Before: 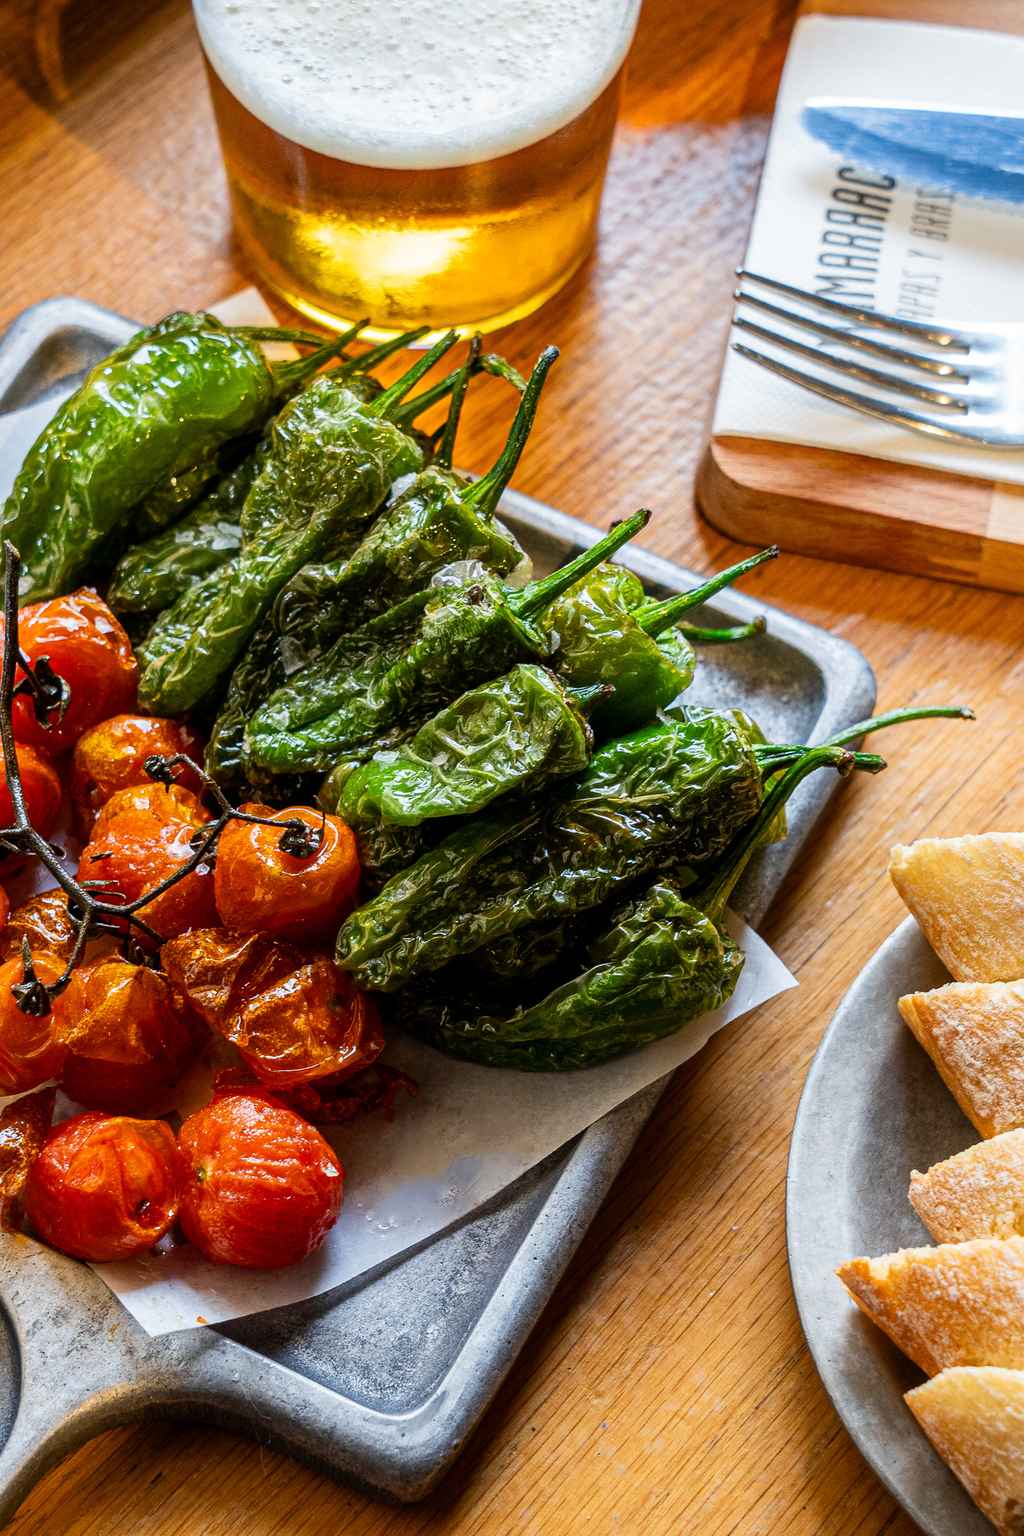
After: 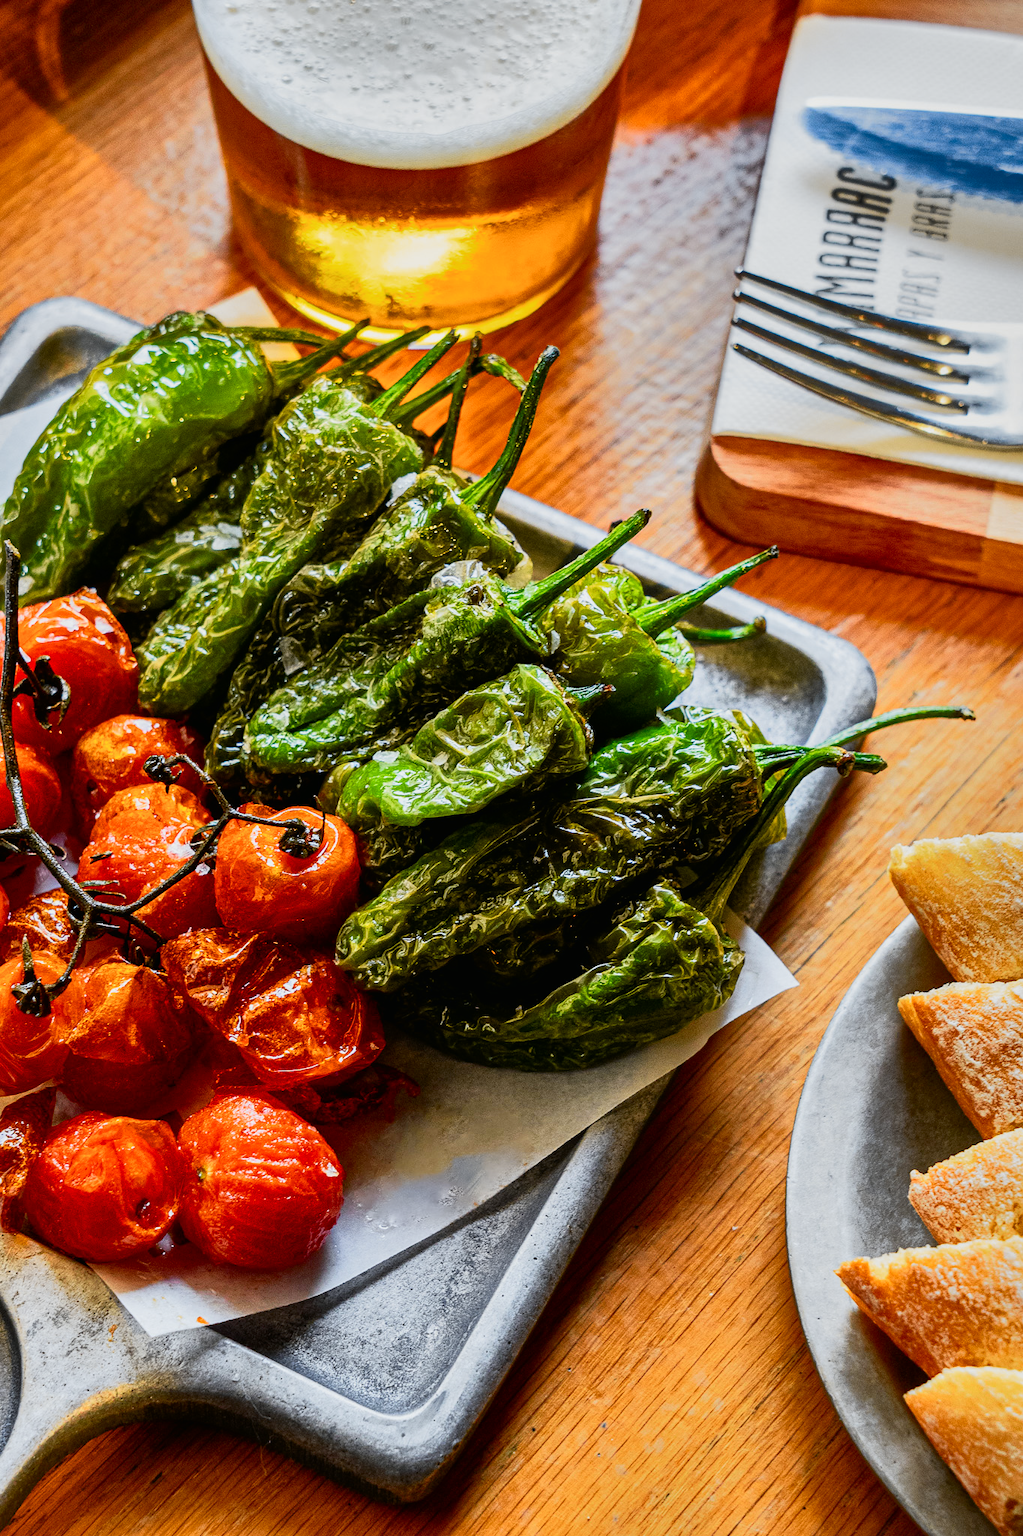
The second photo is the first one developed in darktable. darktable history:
shadows and highlights: white point adjustment -3.46, highlights -63.32, highlights color adjustment 0.622%, soften with gaussian
tone curve: curves: ch0 [(0, 0.006) (0.037, 0.022) (0.123, 0.105) (0.19, 0.173) (0.277, 0.279) (0.474, 0.517) (0.597, 0.662) (0.687, 0.774) (0.855, 0.891) (1, 0.982)]; ch1 [(0, 0) (0.243, 0.245) (0.422, 0.415) (0.493, 0.495) (0.508, 0.503) (0.544, 0.552) (0.557, 0.582) (0.626, 0.672) (0.694, 0.732) (1, 1)]; ch2 [(0, 0) (0.249, 0.216) (0.356, 0.329) (0.424, 0.442) (0.476, 0.483) (0.498, 0.5) (0.517, 0.519) (0.532, 0.539) (0.562, 0.596) (0.614, 0.662) (0.706, 0.757) (0.808, 0.809) (0.991, 0.968)], color space Lab, independent channels, preserve colors none
